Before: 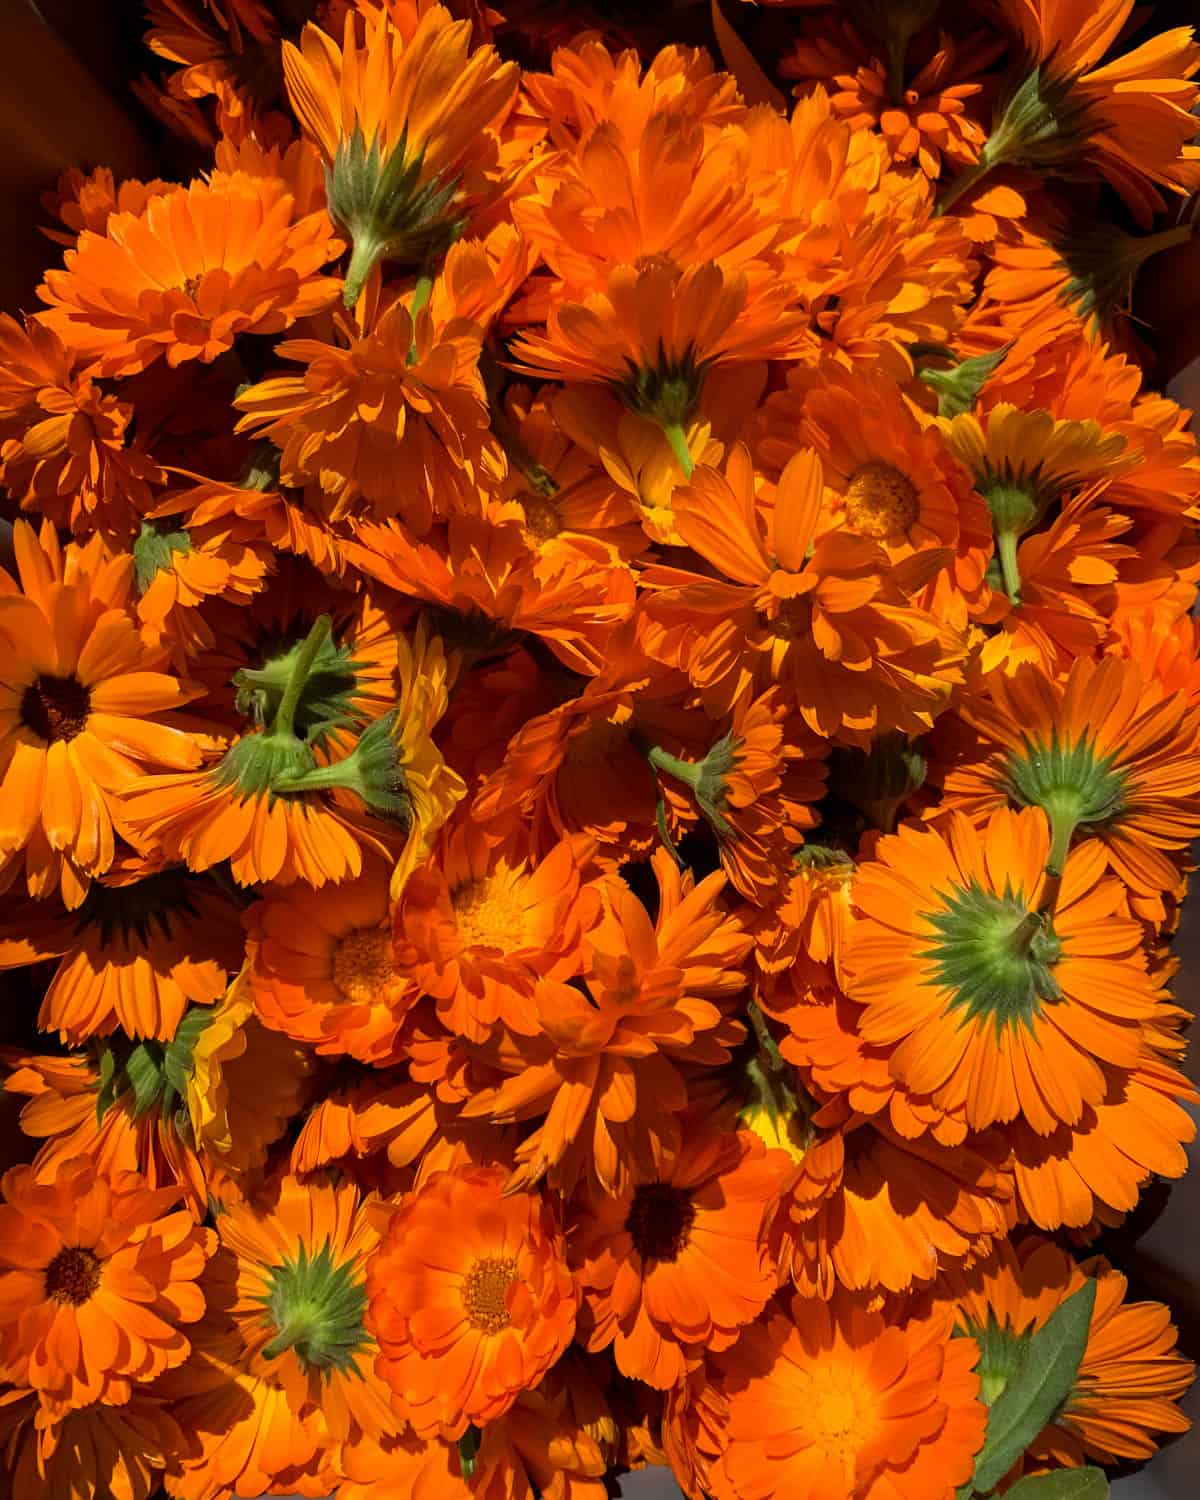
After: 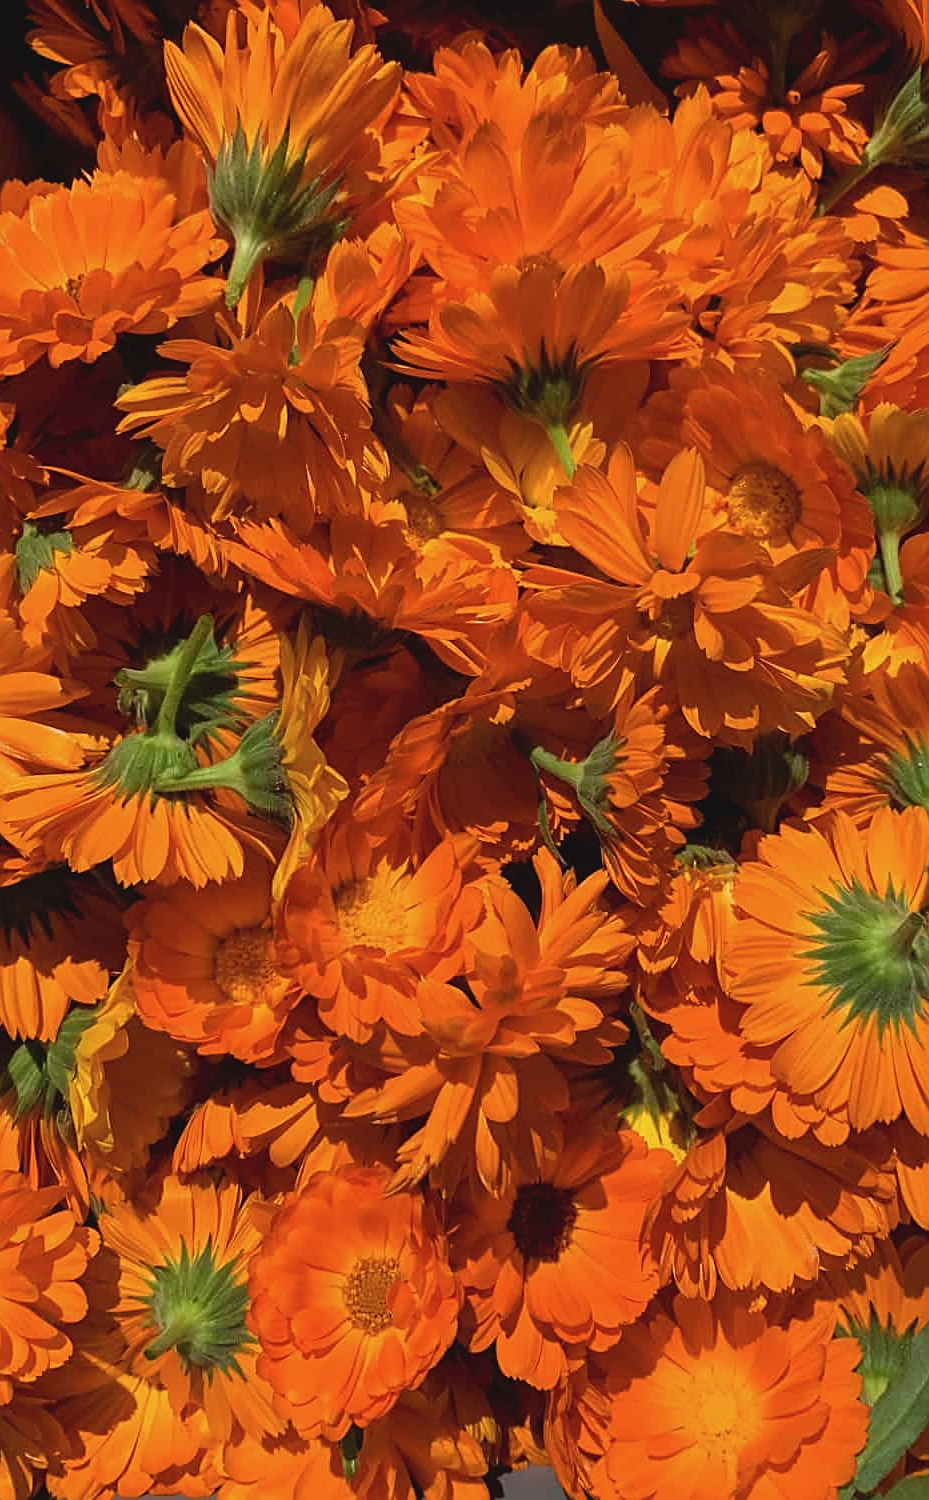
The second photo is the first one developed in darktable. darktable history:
crop: left 9.898%, right 12.67%
contrast brightness saturation: contrast -0.103, saturation -0.099
sharpen: on, module defaults
